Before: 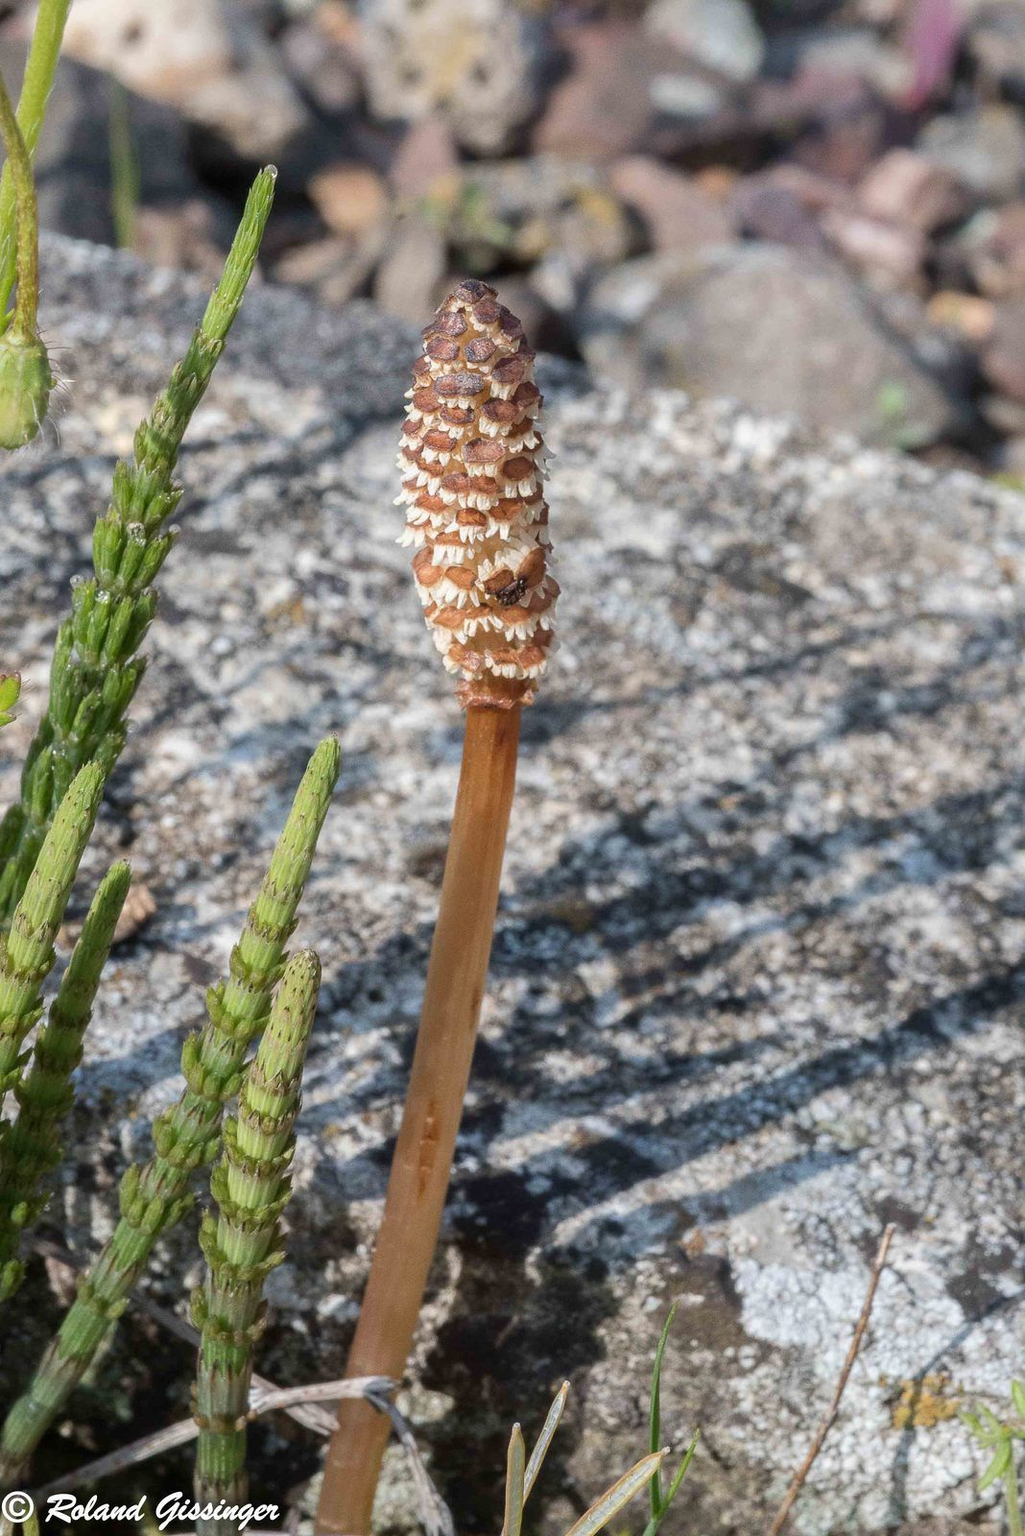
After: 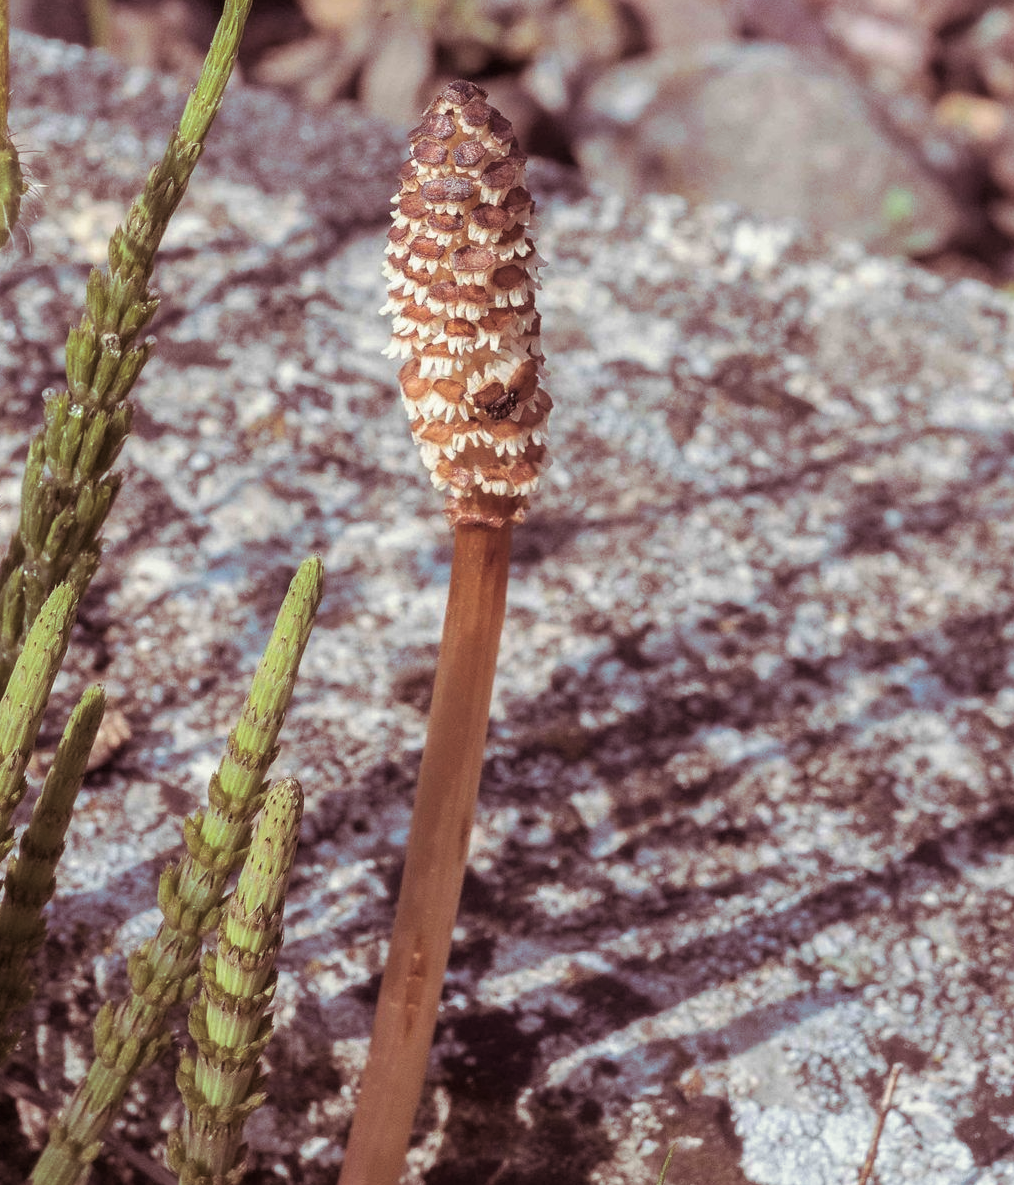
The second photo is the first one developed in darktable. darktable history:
split-toning: shadows › hue 360°
crop and rotate: left 2.991%, top 13.302%, right 1.981%, bottom 12.636%
